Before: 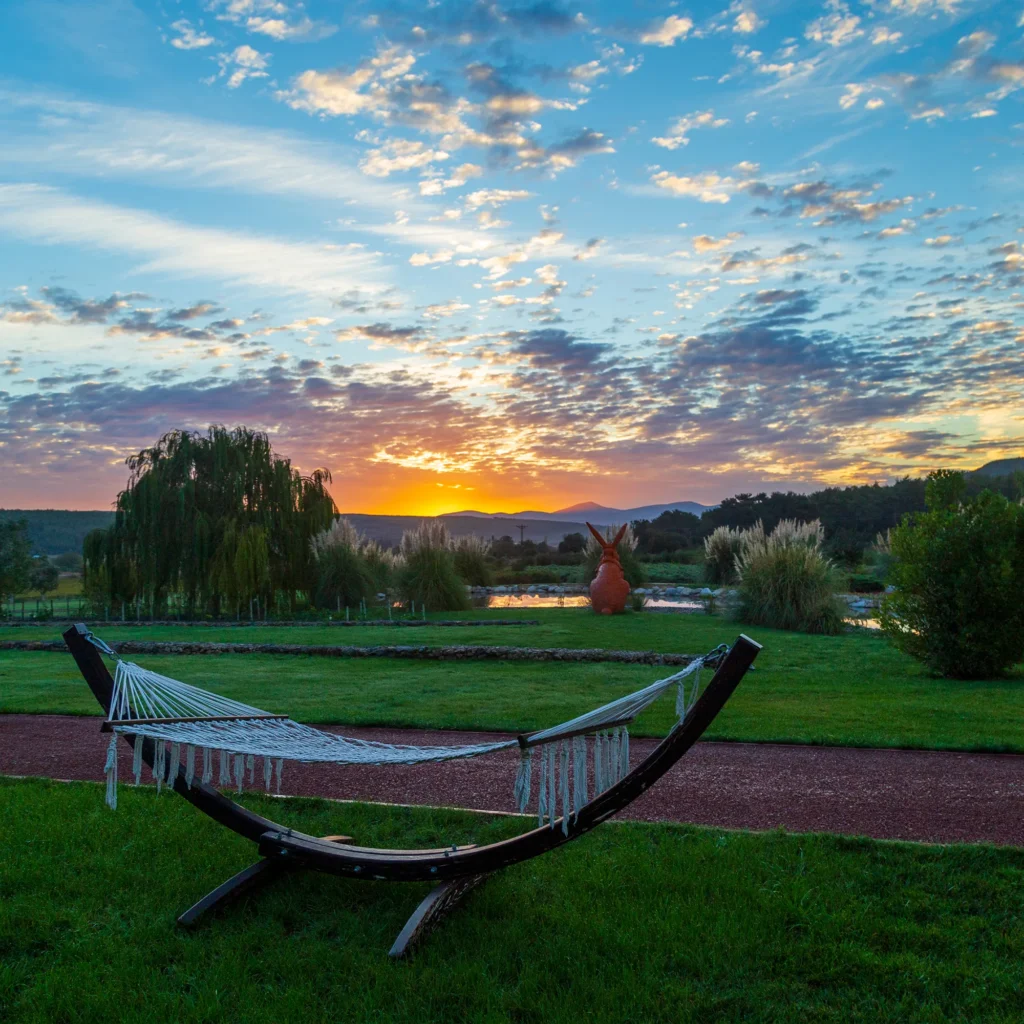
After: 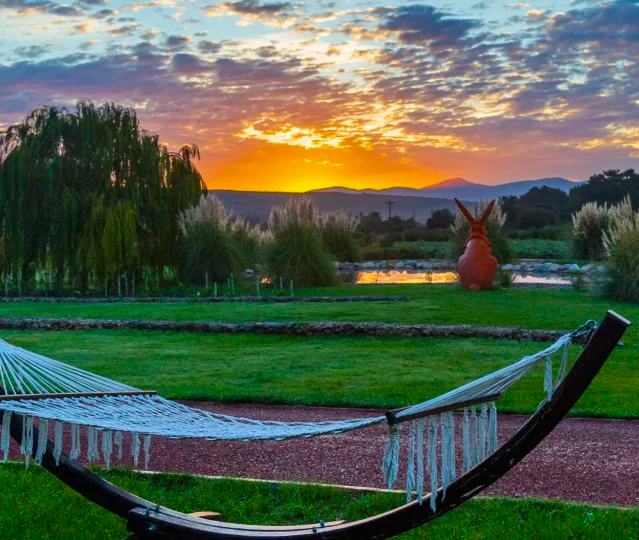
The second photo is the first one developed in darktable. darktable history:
color balance rgb: linear chroma grading › global chroma 0.969%, perceptual saturation grading › global saturation 30.014%
exposure: exposure -0.04 EV, compensate highlight preservation false
shadows and highlights: soften with gaussian
crop: left 12.976%, top 31.687%, right 24.581%, bottom 15.486%
